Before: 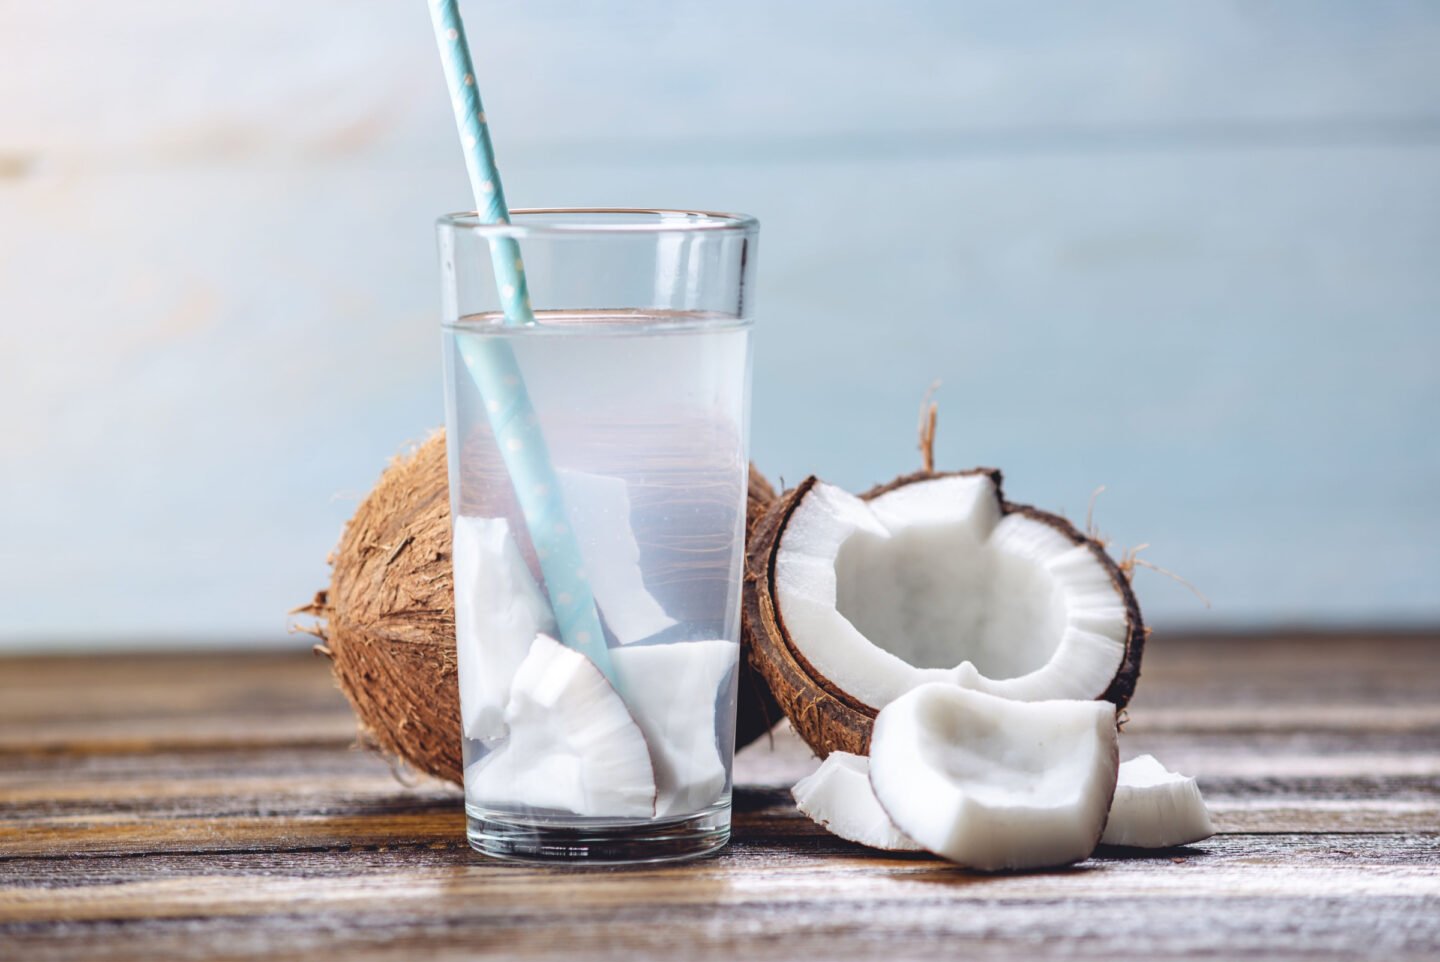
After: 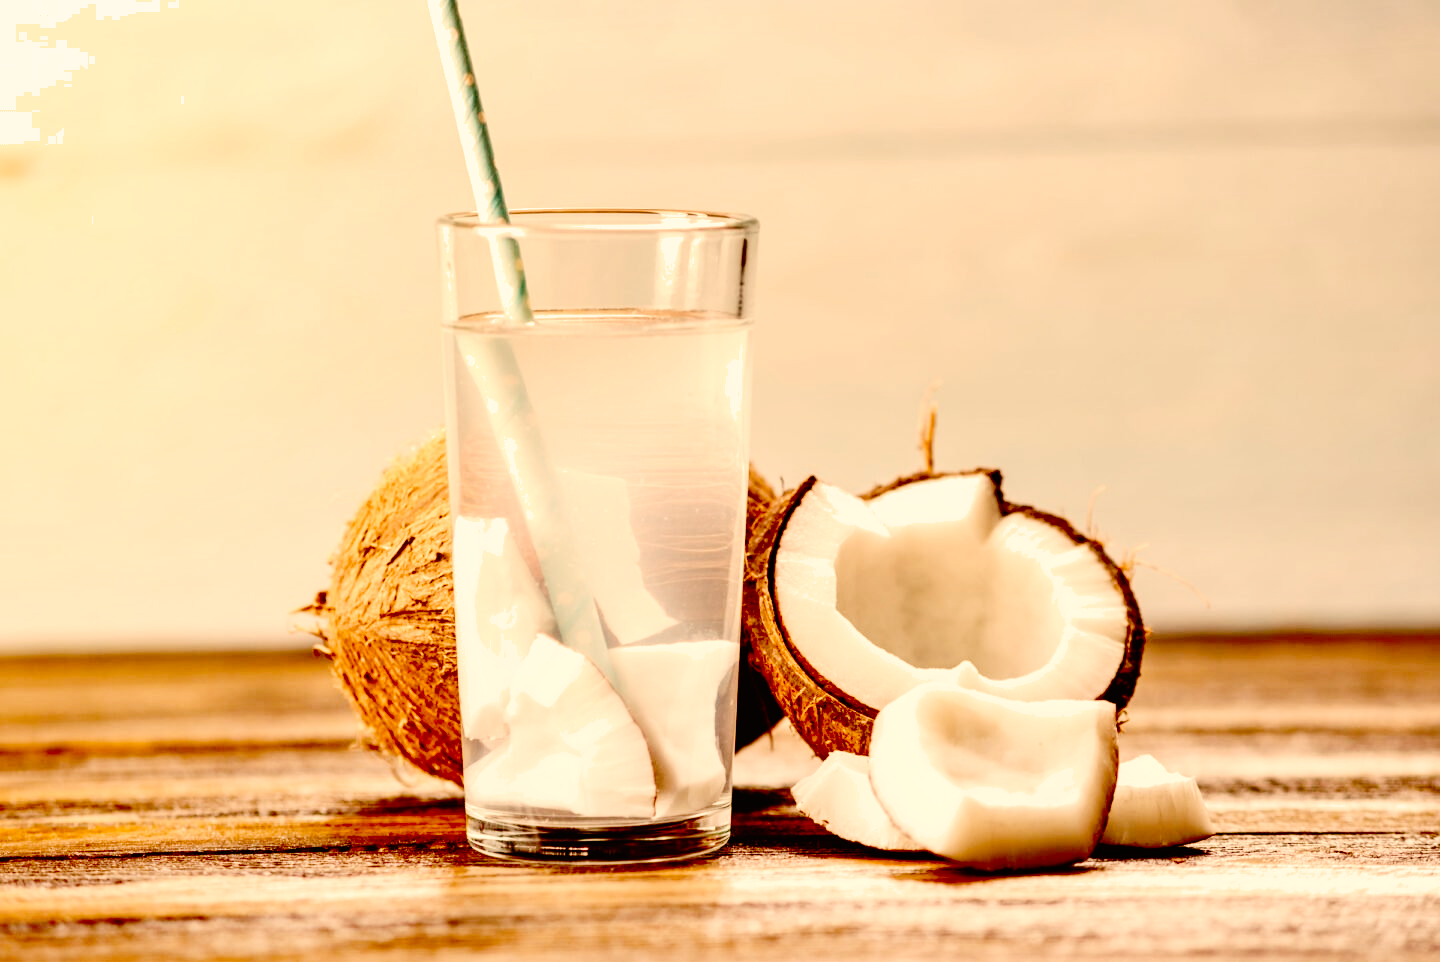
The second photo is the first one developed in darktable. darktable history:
shadows and highlights: soften with gaussian
base curve: curves: ch0 [(0, 0) (0.036, 0.01) (0.123, 0.254) (0.258, 0.504) (0.507, 0.748) (1, 1)], preserve colors none
white balance: red 1.467, blue 0.684
